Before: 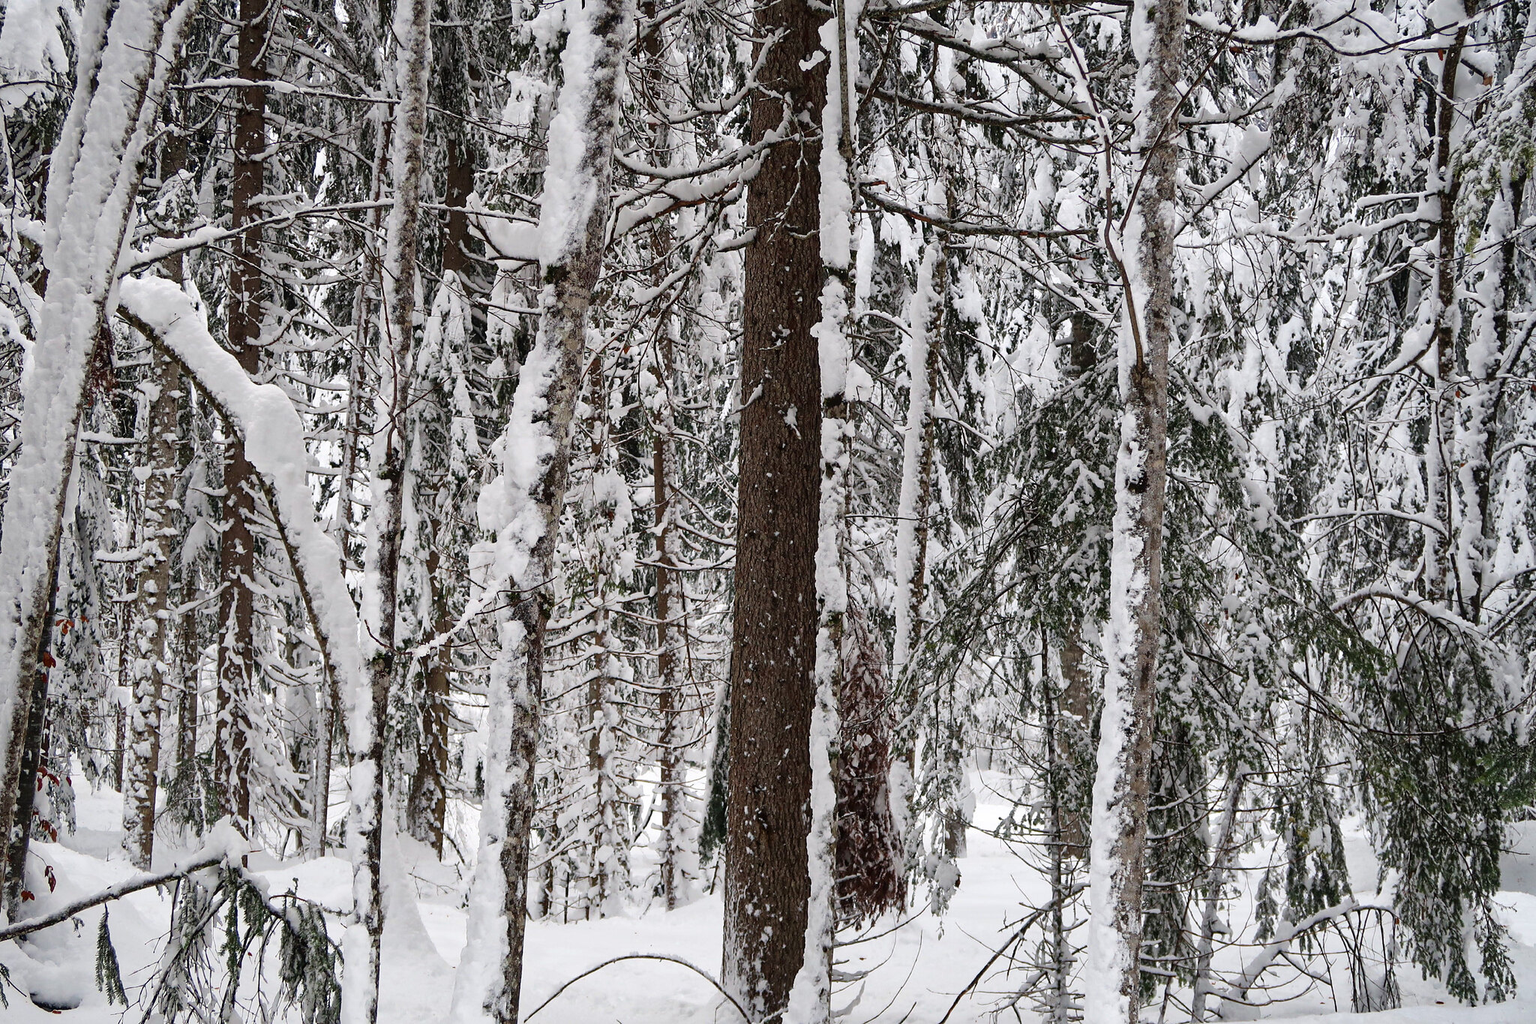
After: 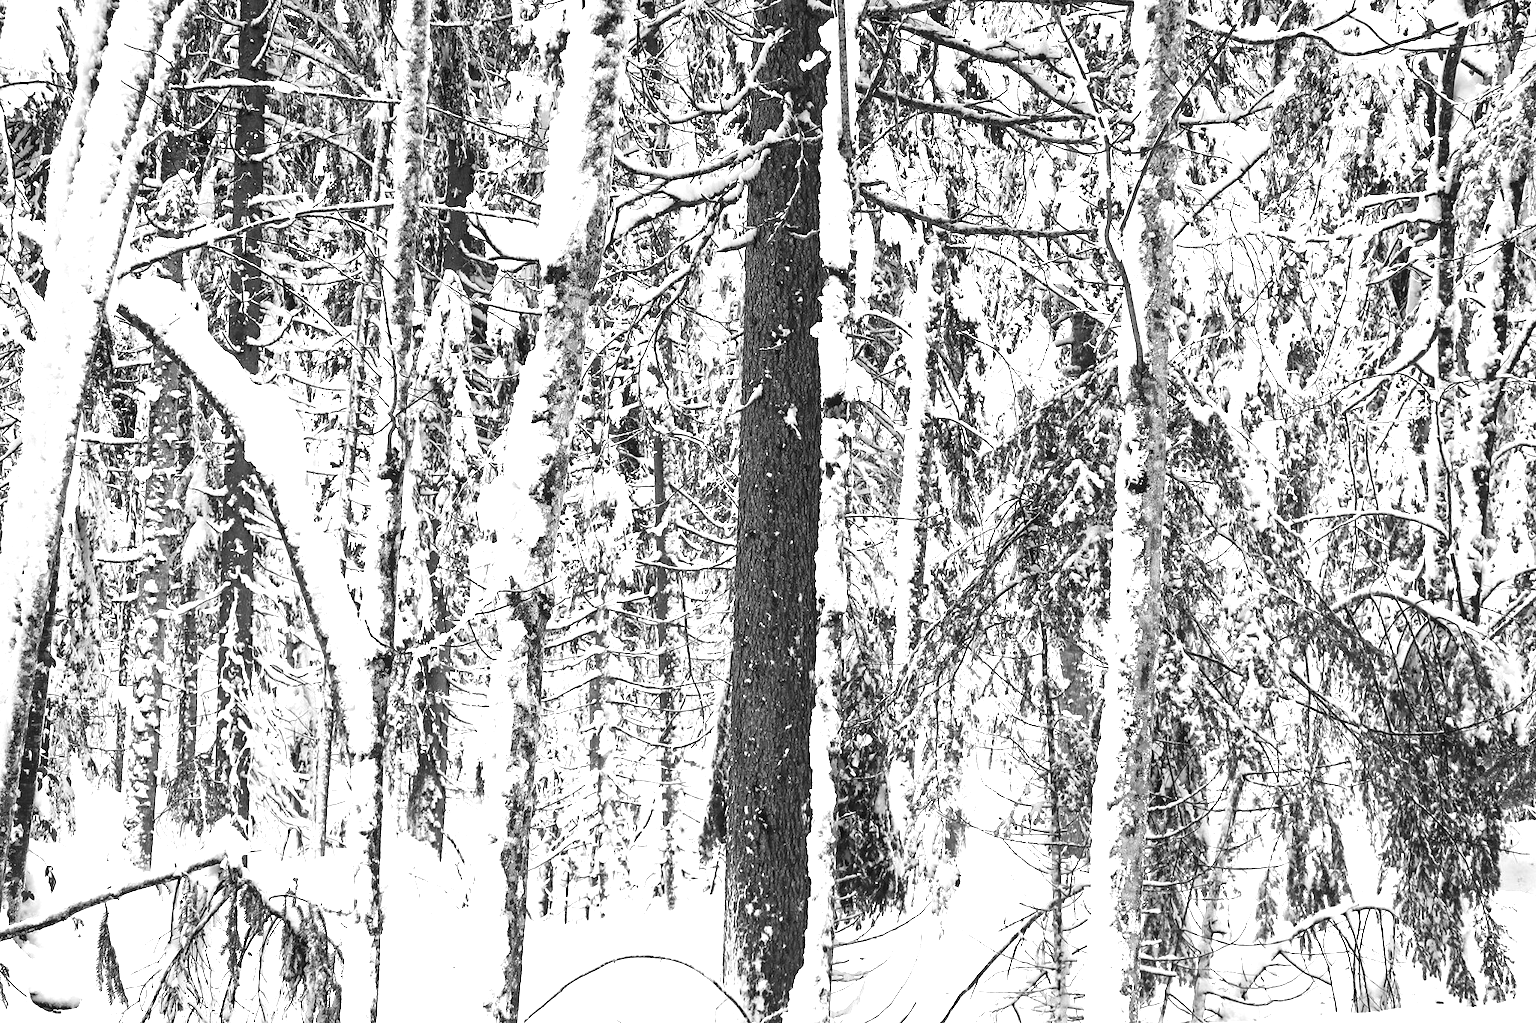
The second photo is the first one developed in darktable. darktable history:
monochrome: on, module defaults
exposure: black level correction 0, exposure 1.45 EV, compensate exposure bias true, compensate highlight preservation false
